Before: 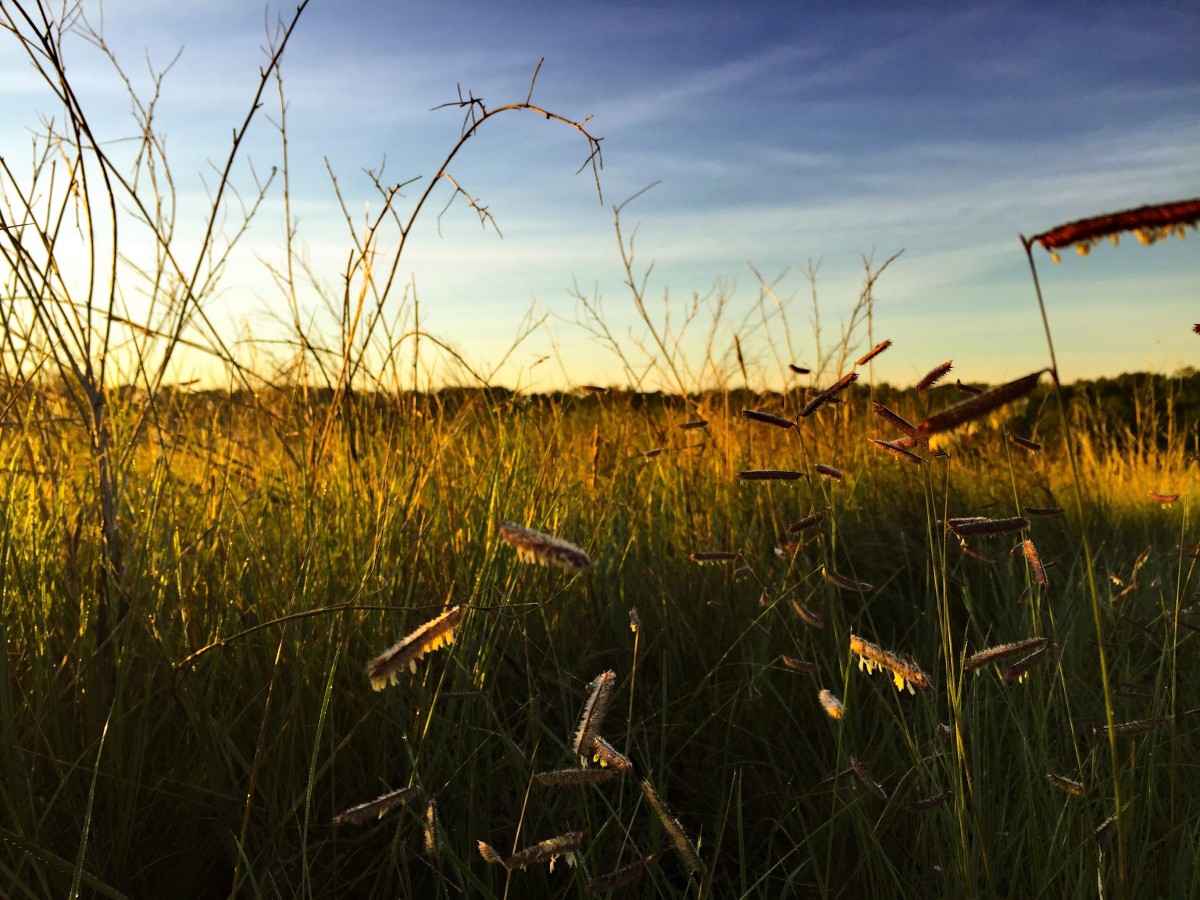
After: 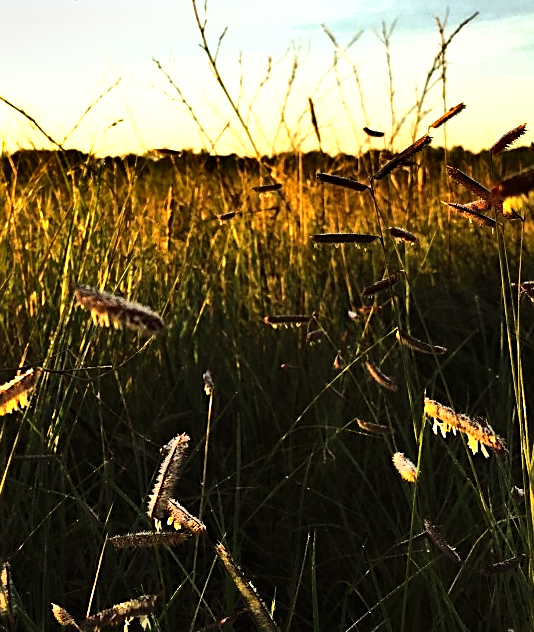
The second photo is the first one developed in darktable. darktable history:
shadows and highlights: shadows 53.11, soften with gaussian
sharpen: on, module defaults
crop: left 35.569%, top 26.341%, right 19.886%, bottom 3.411%
tone equalizer: -8 EV -1.11 EV, -7 EV -1.05 EV, -6 EV -0.903 EV, -5 EV -0.567 EV, -3 EV 0.555 EV, -2 EV 0.89 EV, -1 EV 0.985 EV, +0 EV 1.06 EV, edges refinement/feathering 500, mask exposure compensation -1.57 EV, preserve details no
